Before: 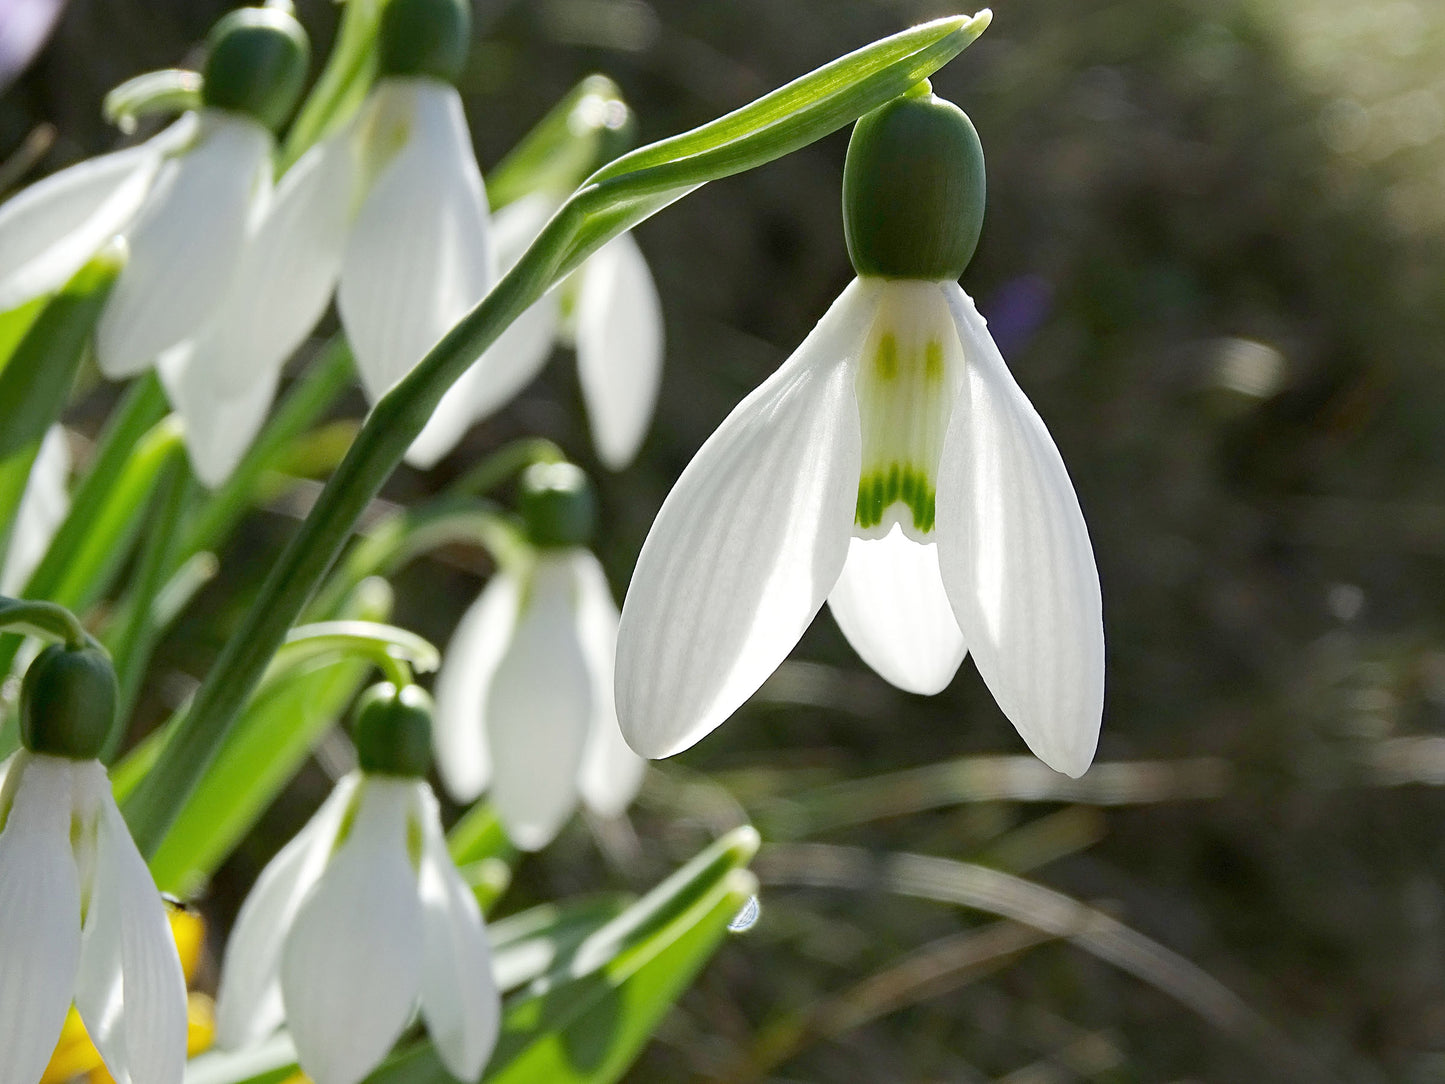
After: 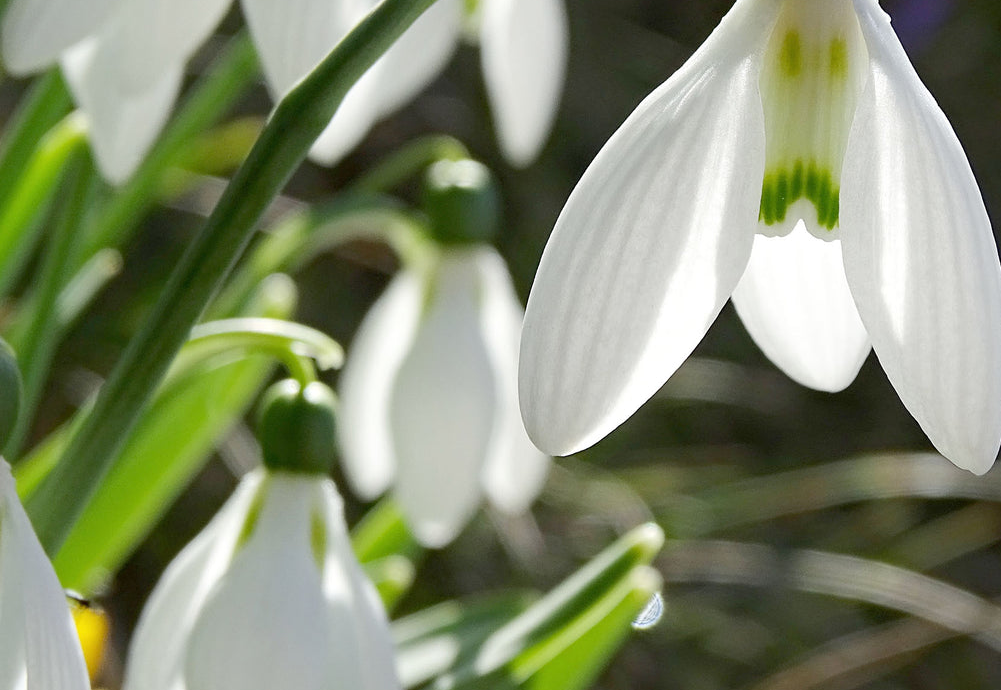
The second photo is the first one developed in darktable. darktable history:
crop: left 6.71%, top 27.984%, right 23.992%, bottom 8.359%
